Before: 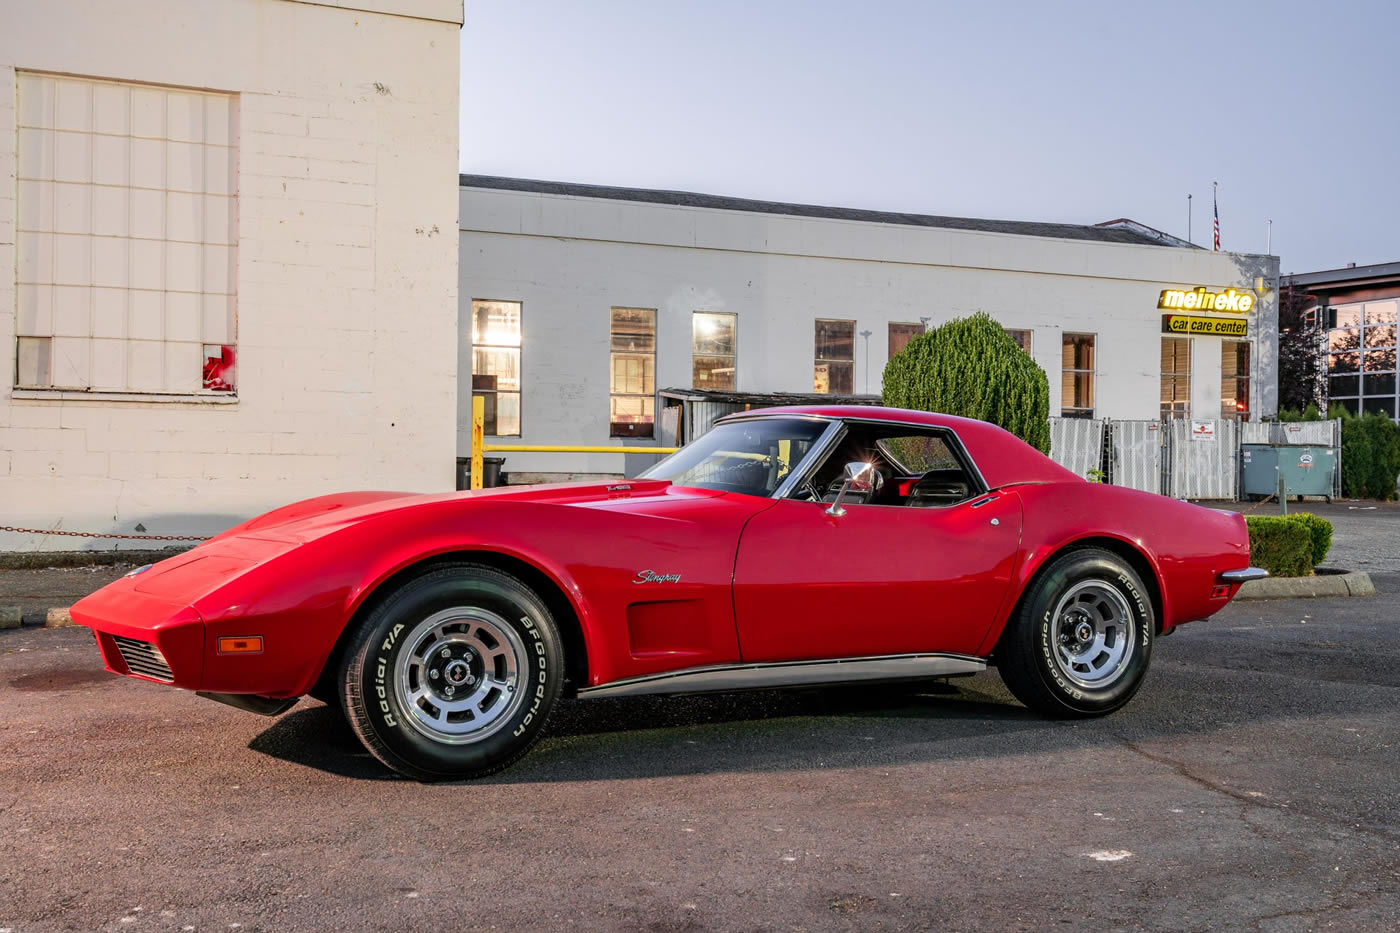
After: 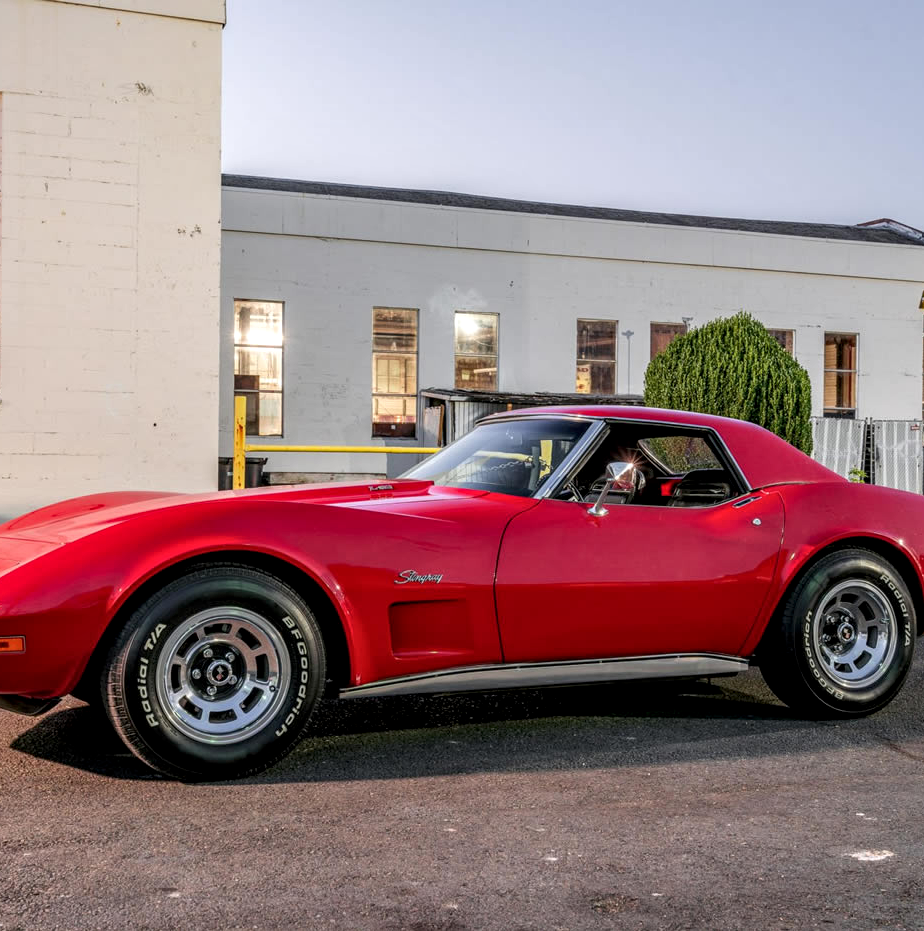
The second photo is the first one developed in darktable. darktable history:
crop: left 17.045%, right 16.453%
local contrast: detail 130%
